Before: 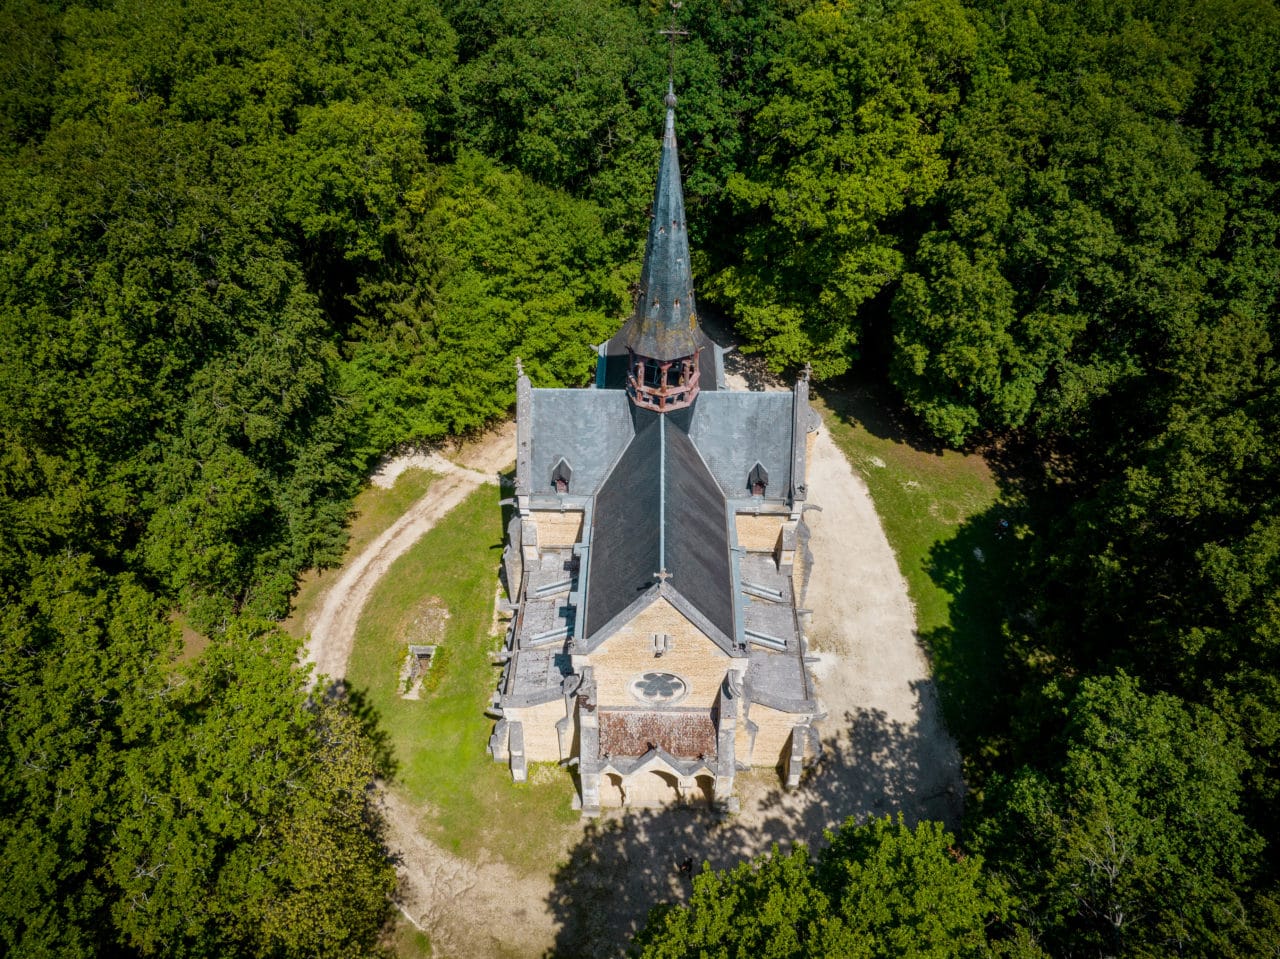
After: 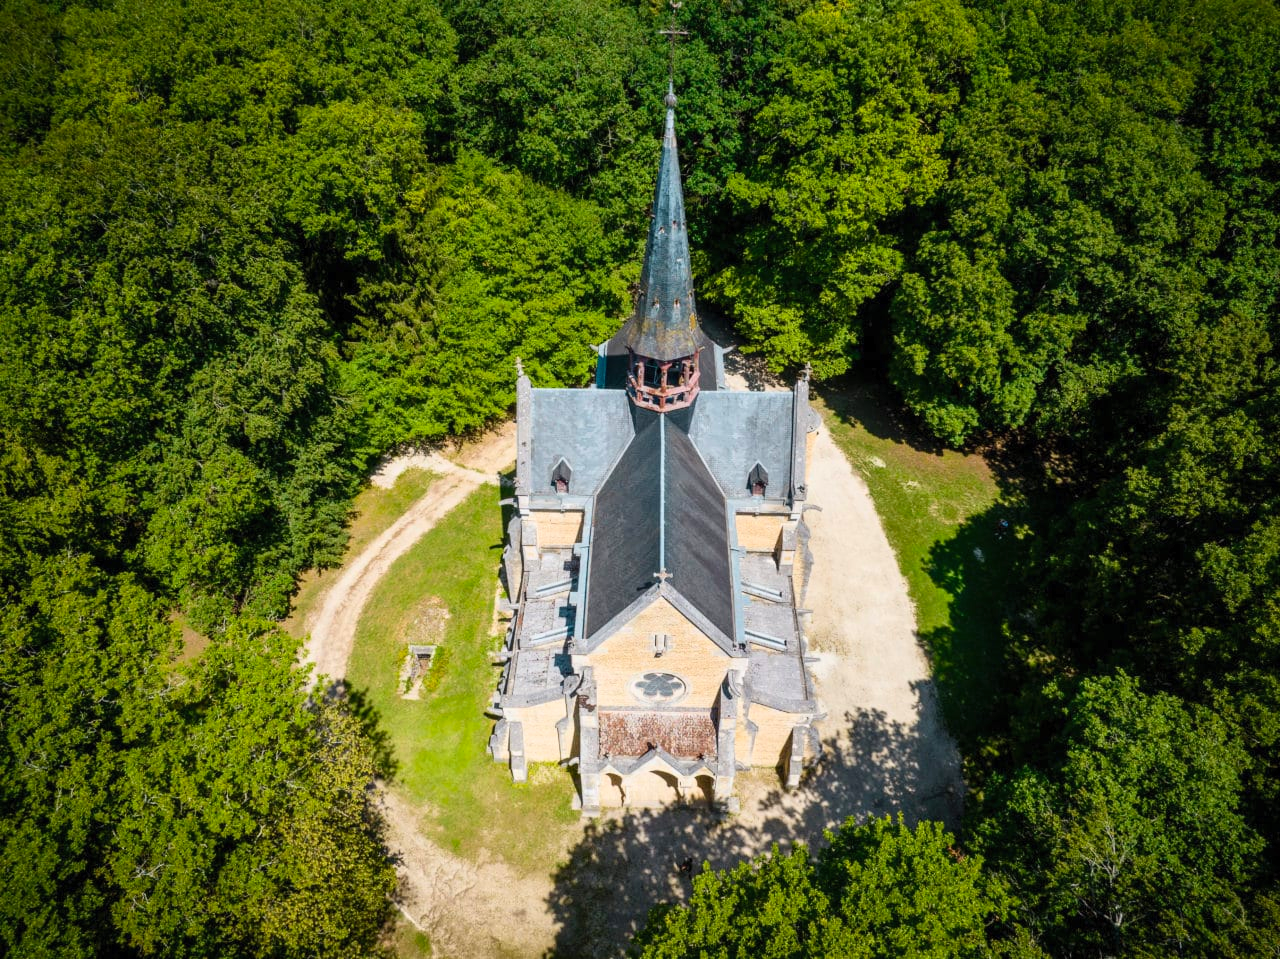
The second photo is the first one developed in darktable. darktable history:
contrast brightness saturation: contrast 0.2, brightness 0.157, saturation 0.227
